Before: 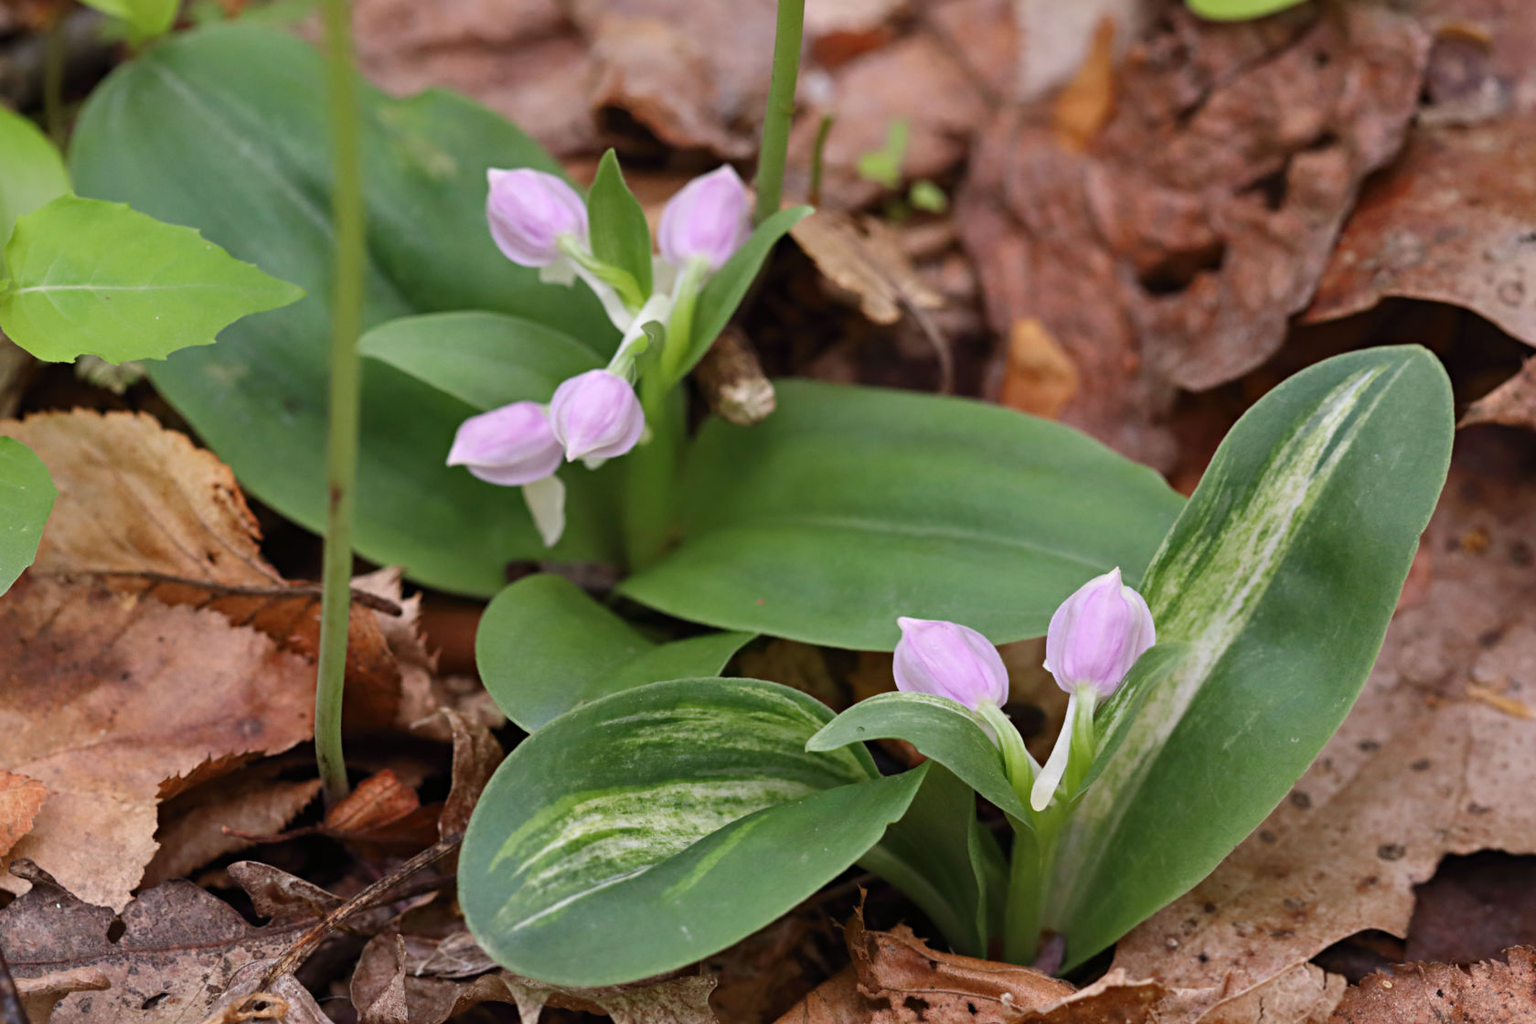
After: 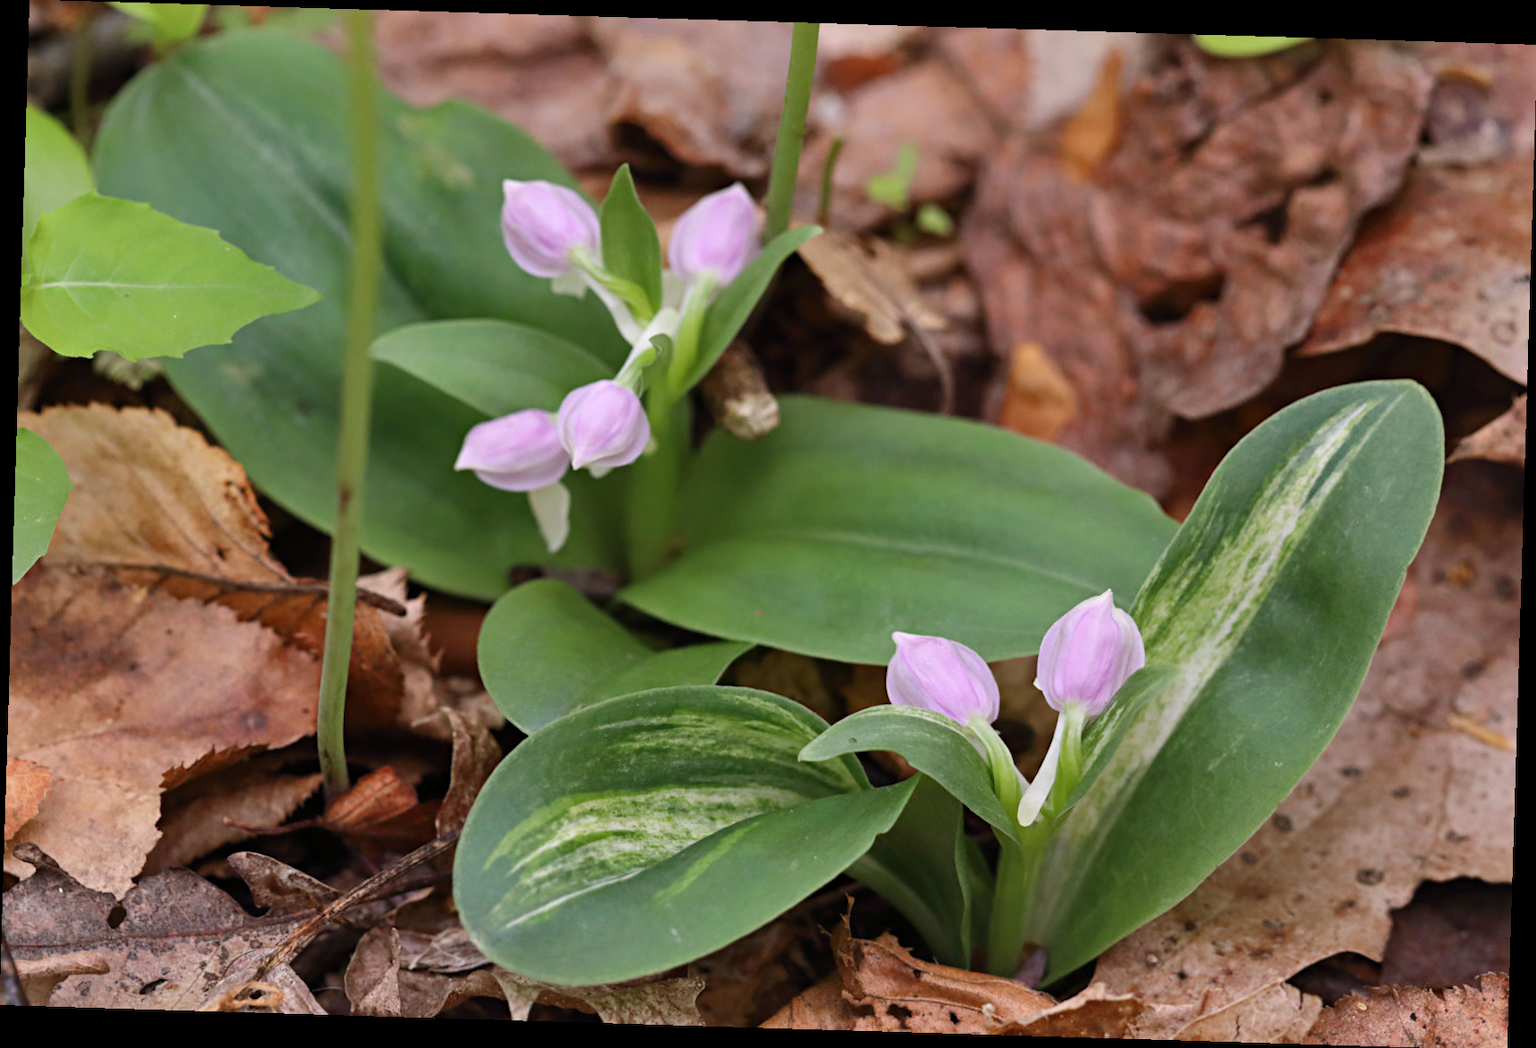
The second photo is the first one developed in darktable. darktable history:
shadows and highlights: shadows 32, highlights -32, soften with gaussian
rotate and perspective: rotation 1.72°, automatic cropping off
